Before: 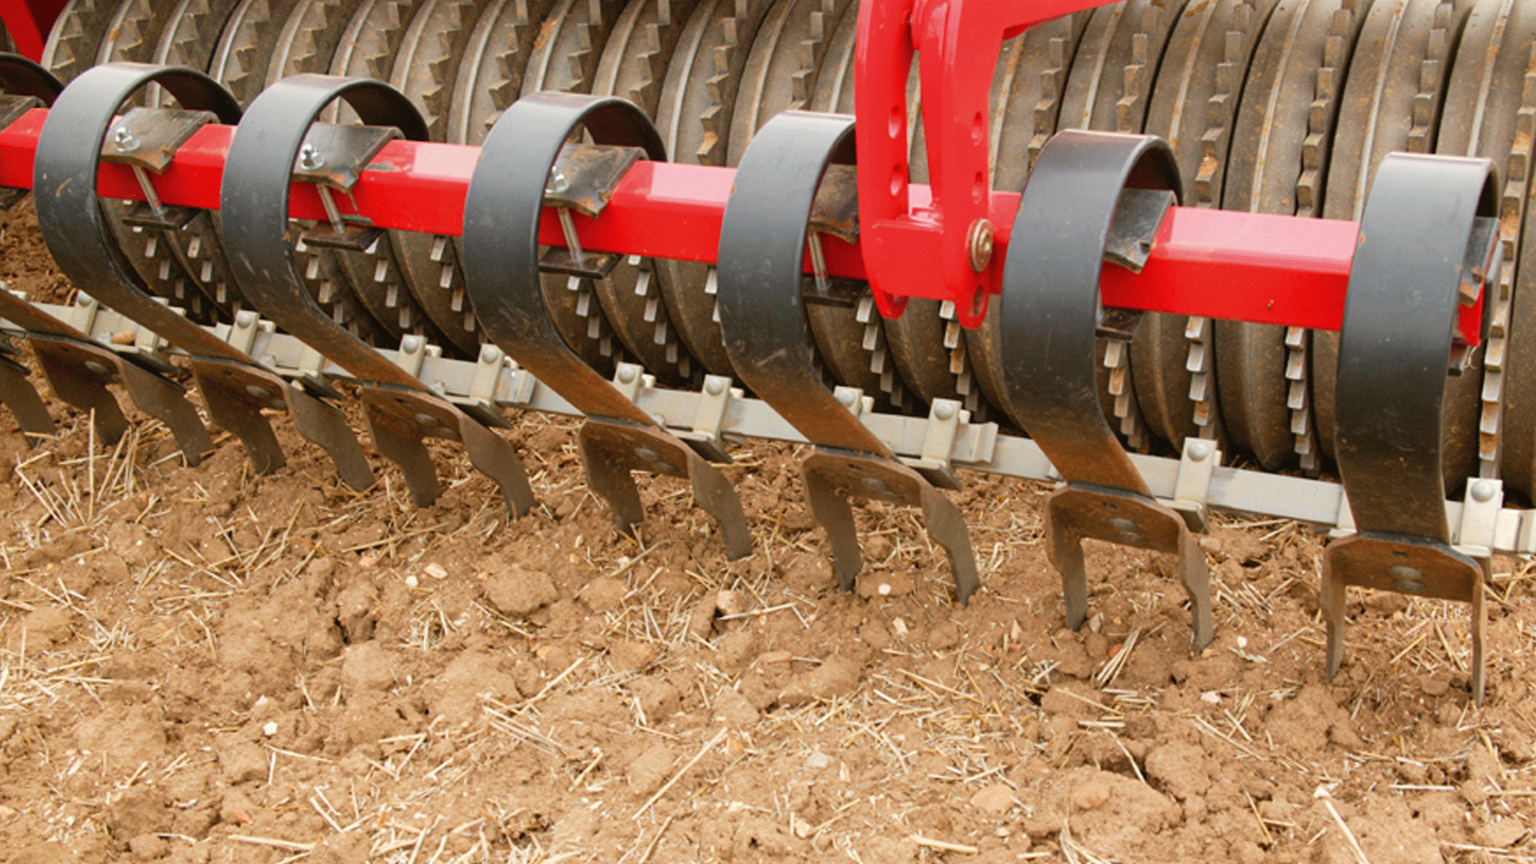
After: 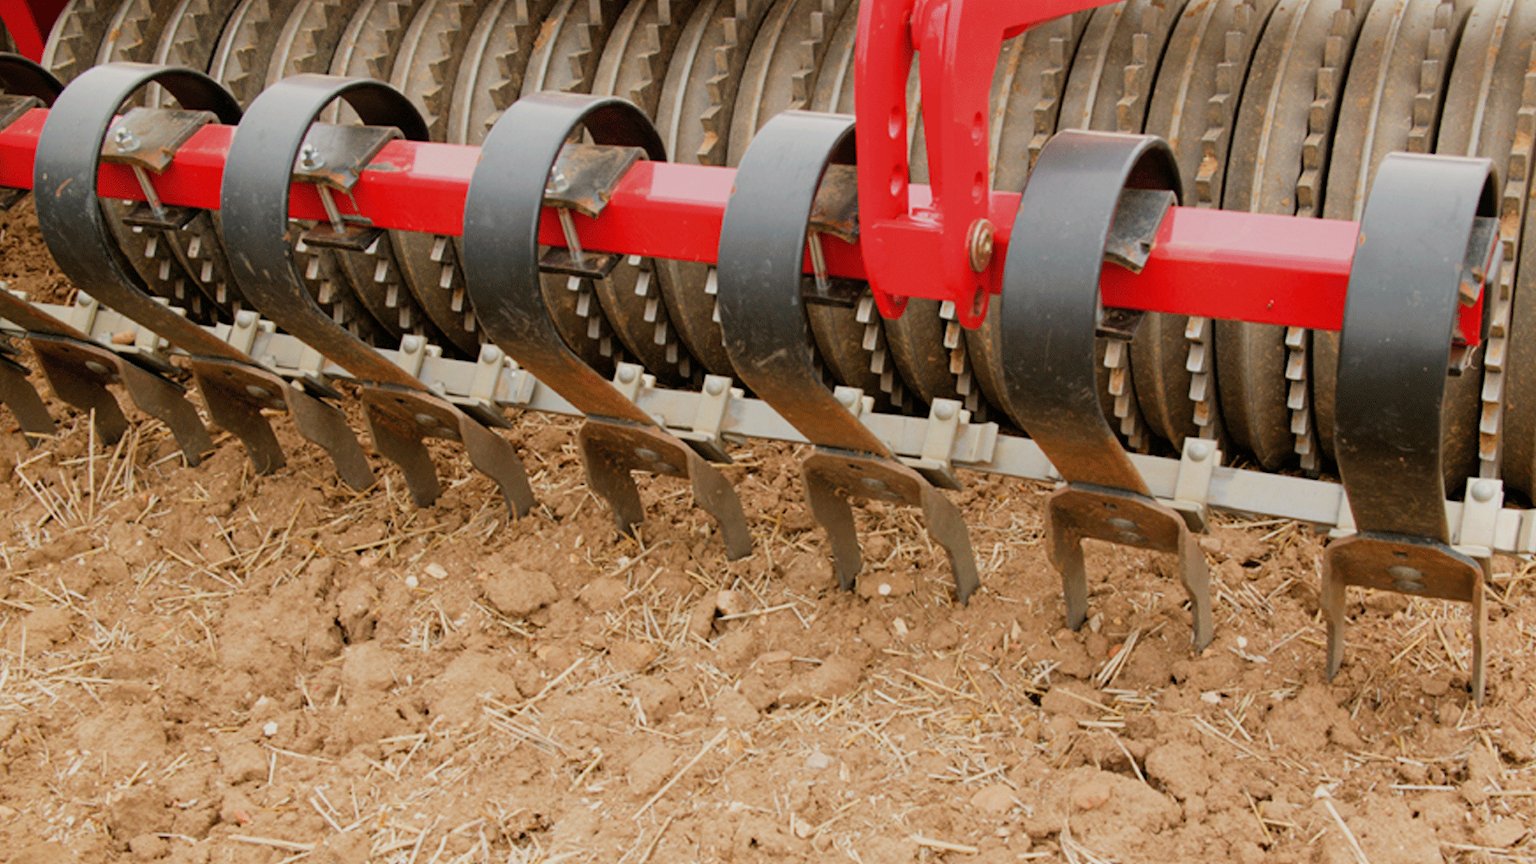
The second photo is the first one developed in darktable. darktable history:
filmic rgb: black relative exposure -8.02 EV, white relative exposure 4.01 EV, hardness 4.13
